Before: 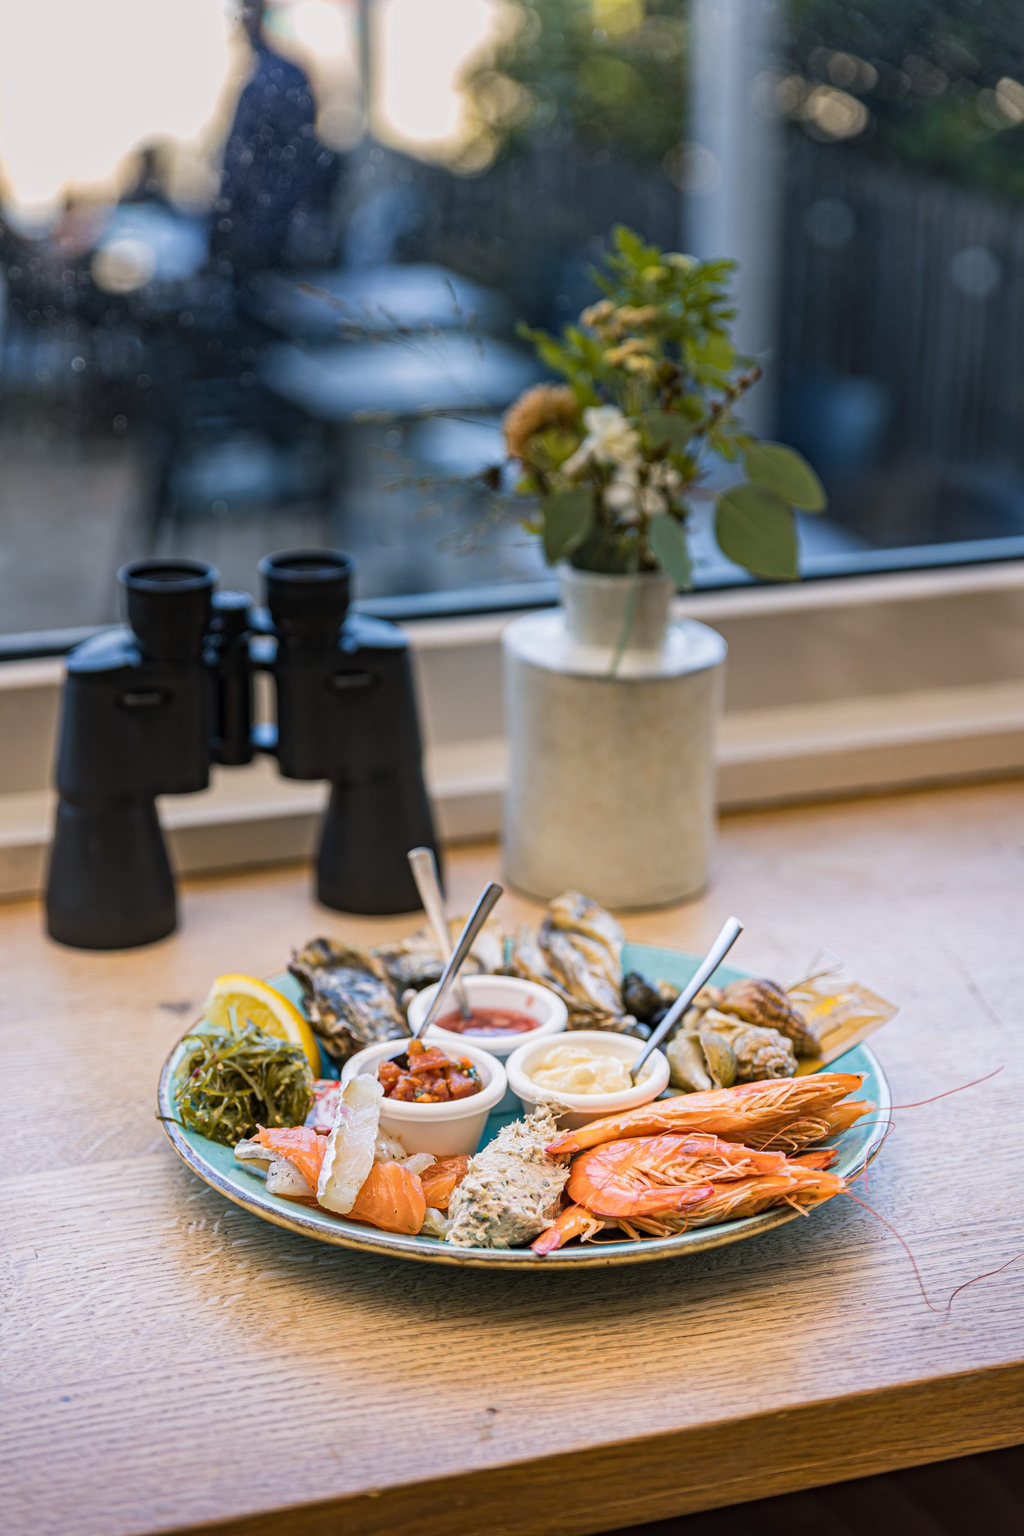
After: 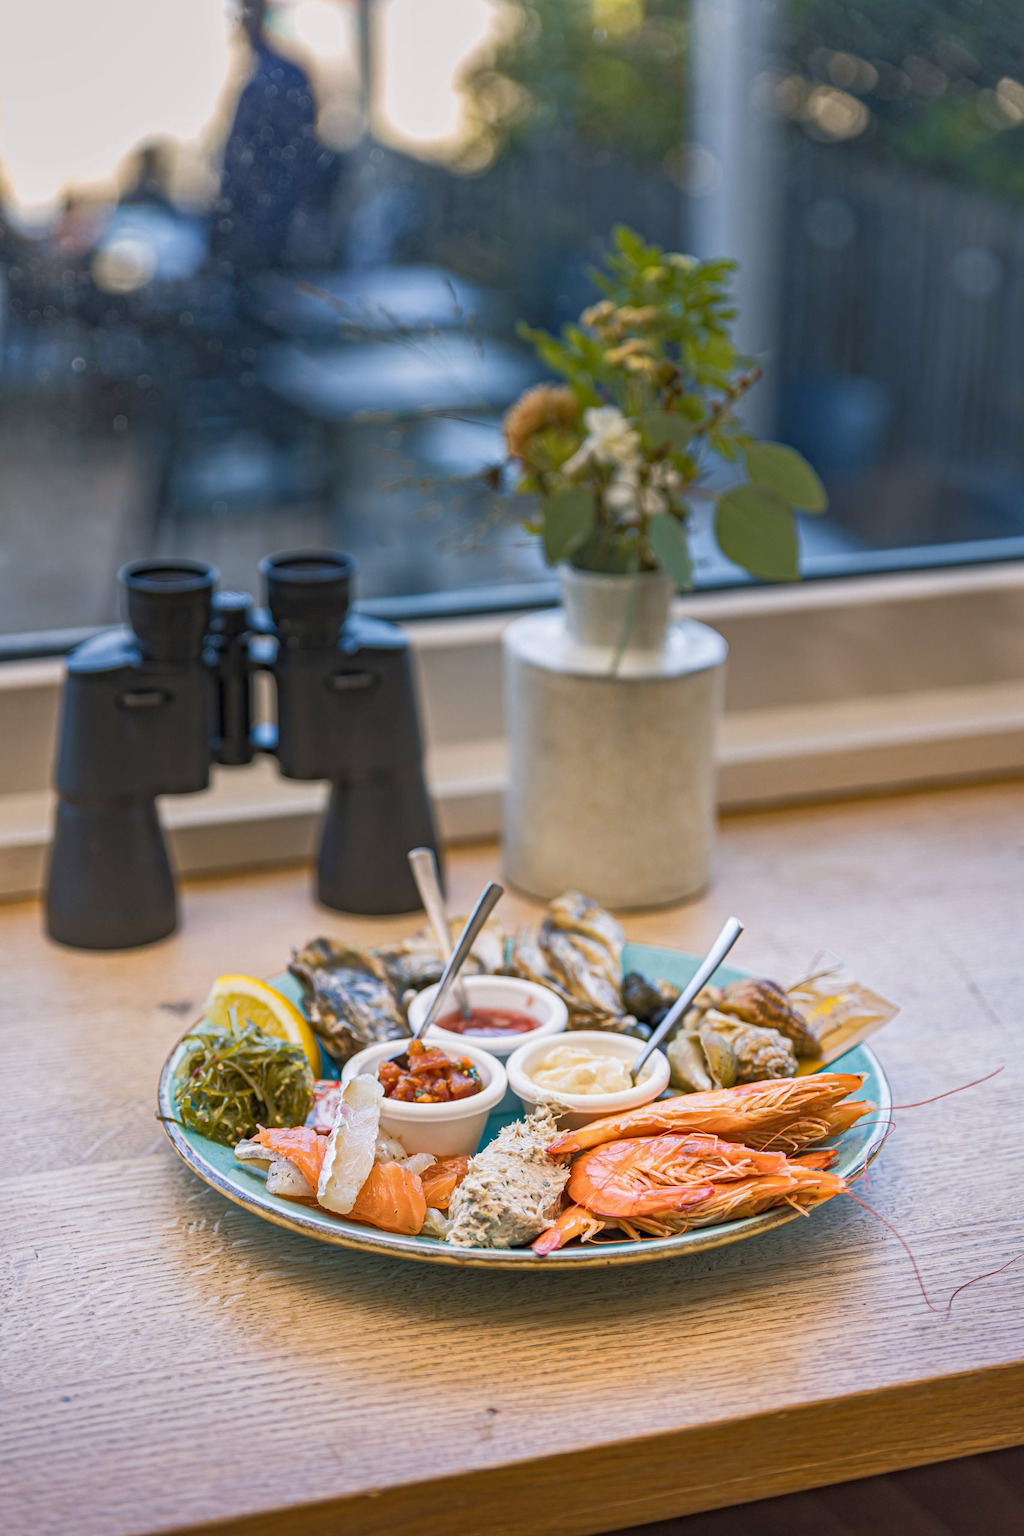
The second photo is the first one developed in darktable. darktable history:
shadows and highlights: shadows 20.91, highlights -35.45, soften with gaussian
rgb curve: curves: ch0 [(0, 0) (0.072, 0.166) (0.217, 0.293) (0.414, 0.42) (1, 1)], compensate middle gray true, preserve colors basic power
